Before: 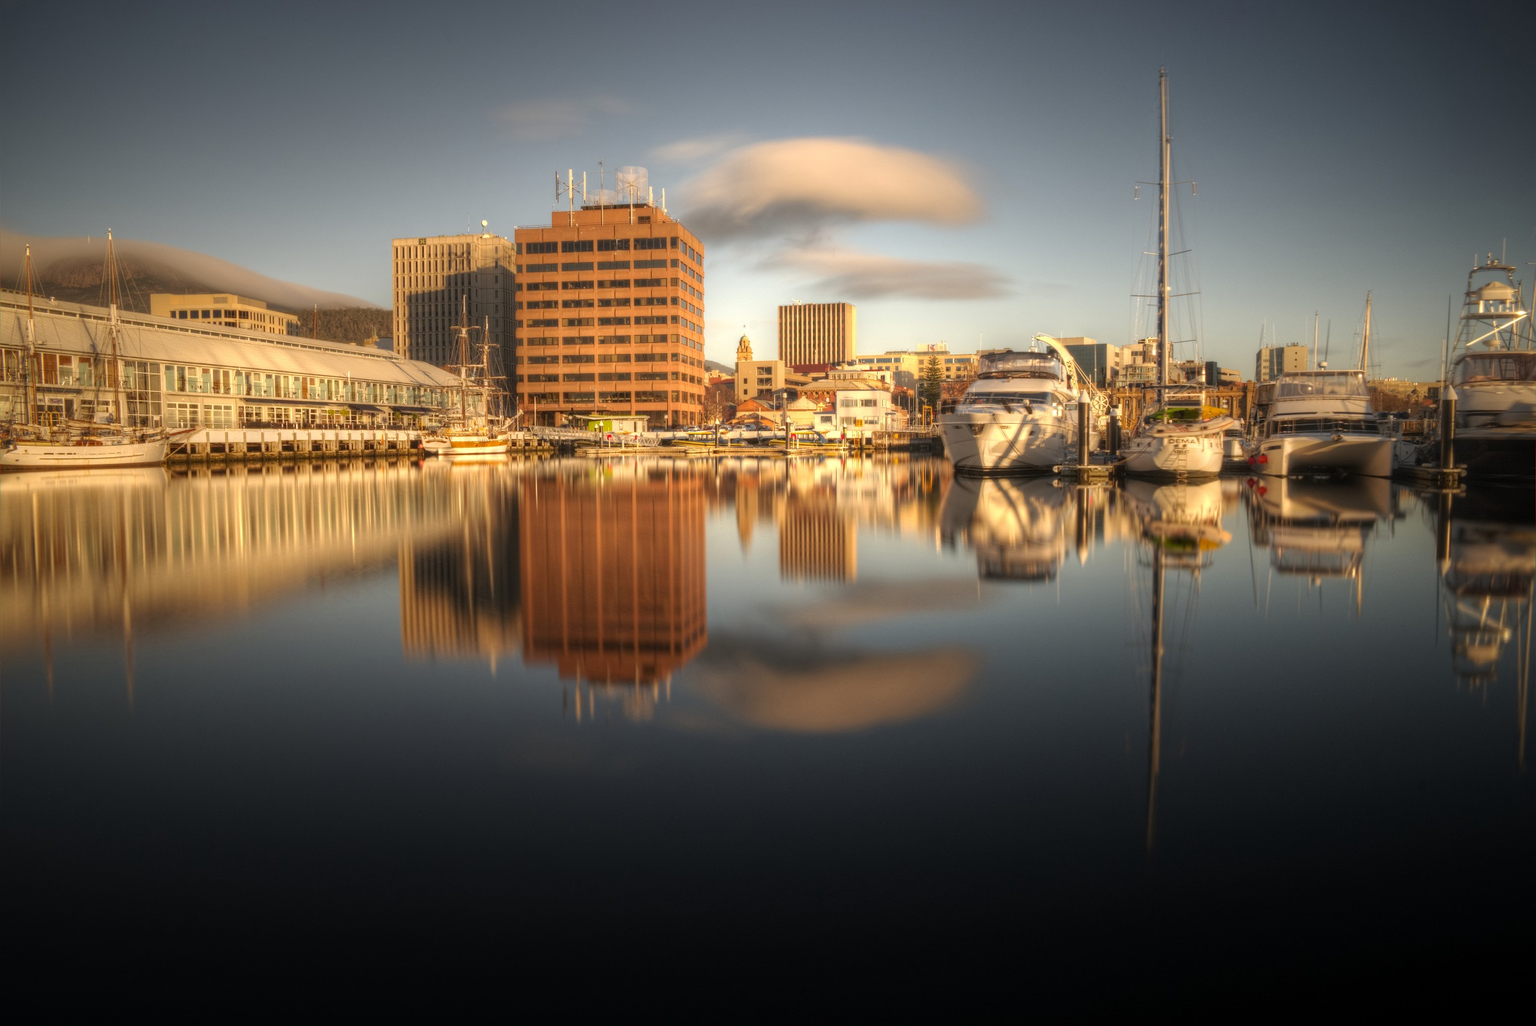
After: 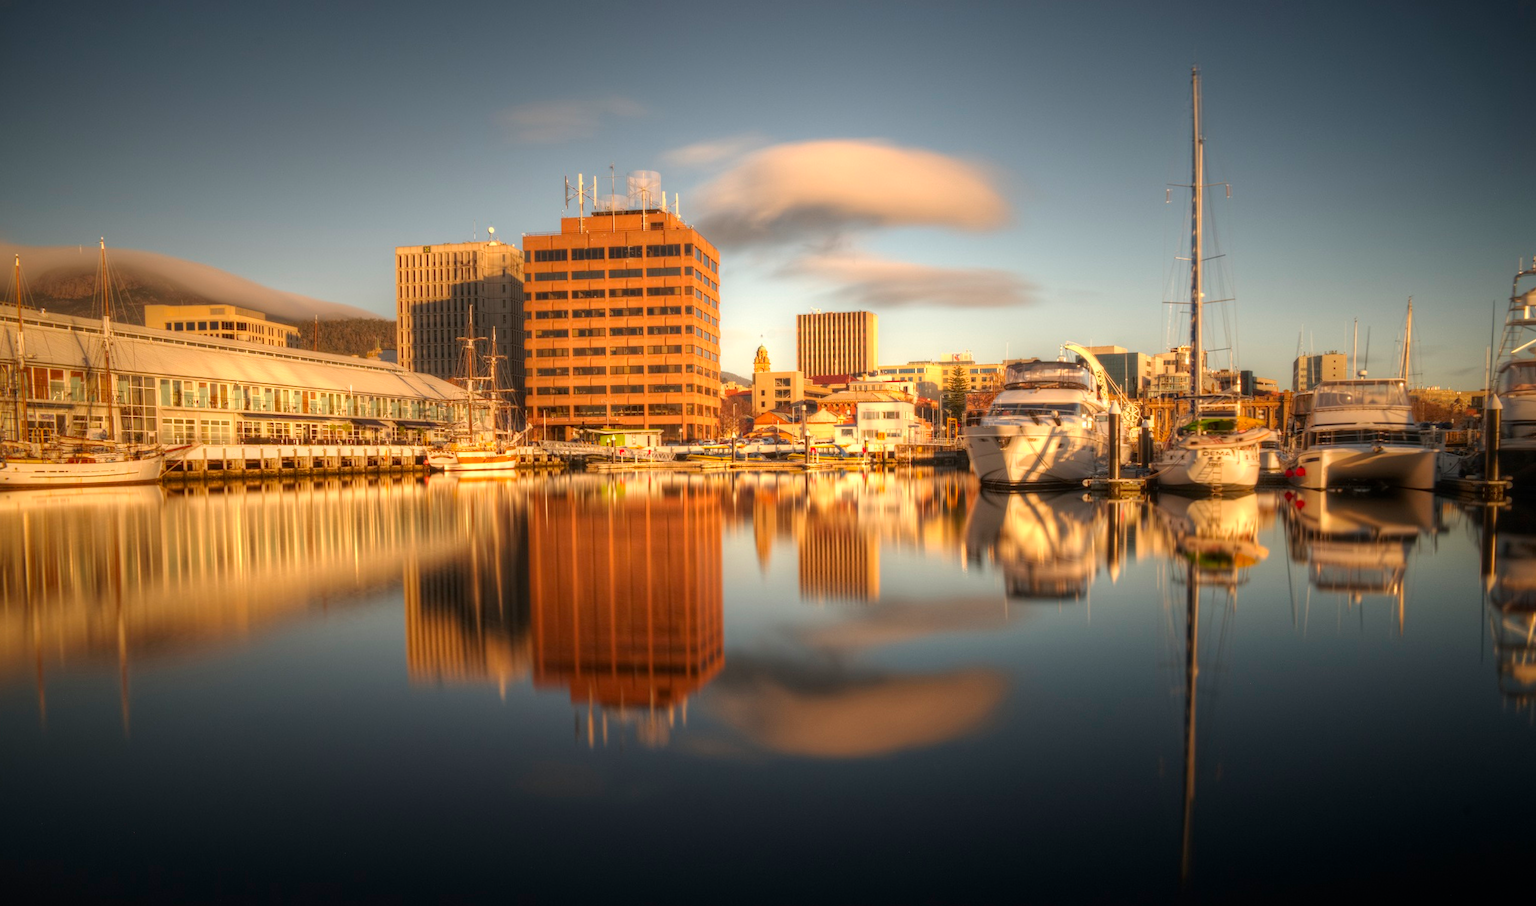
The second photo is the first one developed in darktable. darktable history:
crop and rotate: angle 0.253°, left 0.359%, right 2.66%, bottom 14.302%
contrast brightness saturation: contrast 0.044, saturation 0.155
